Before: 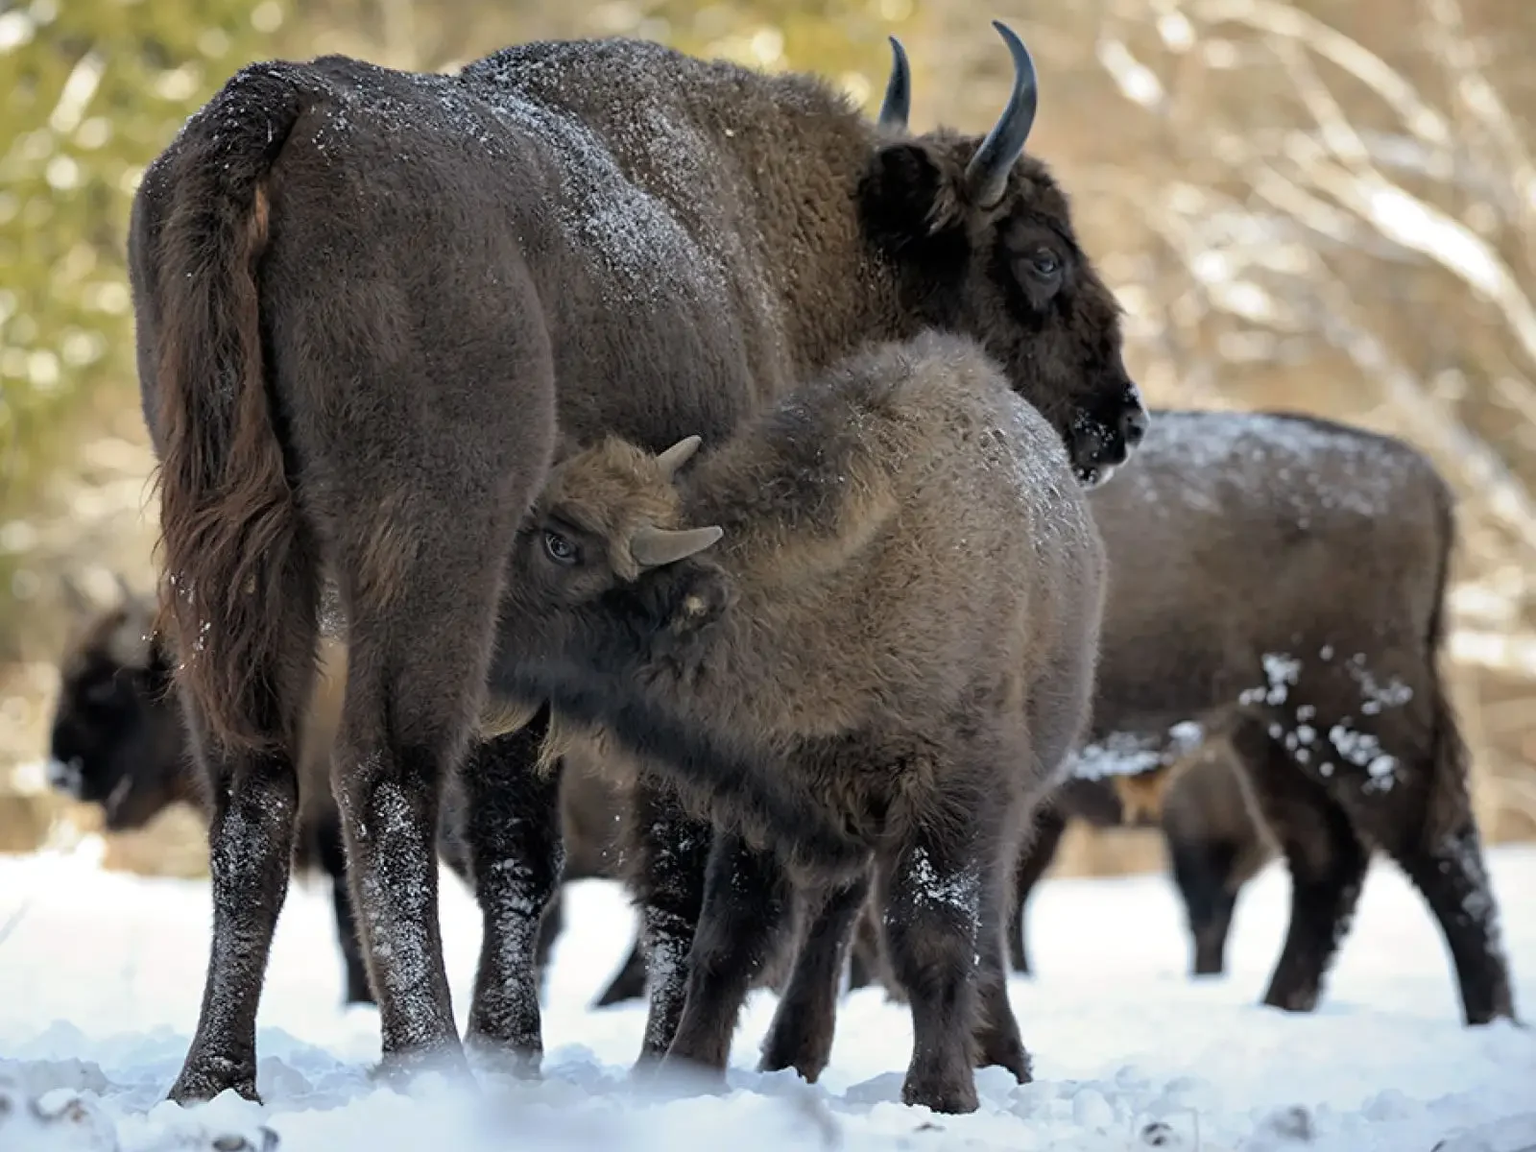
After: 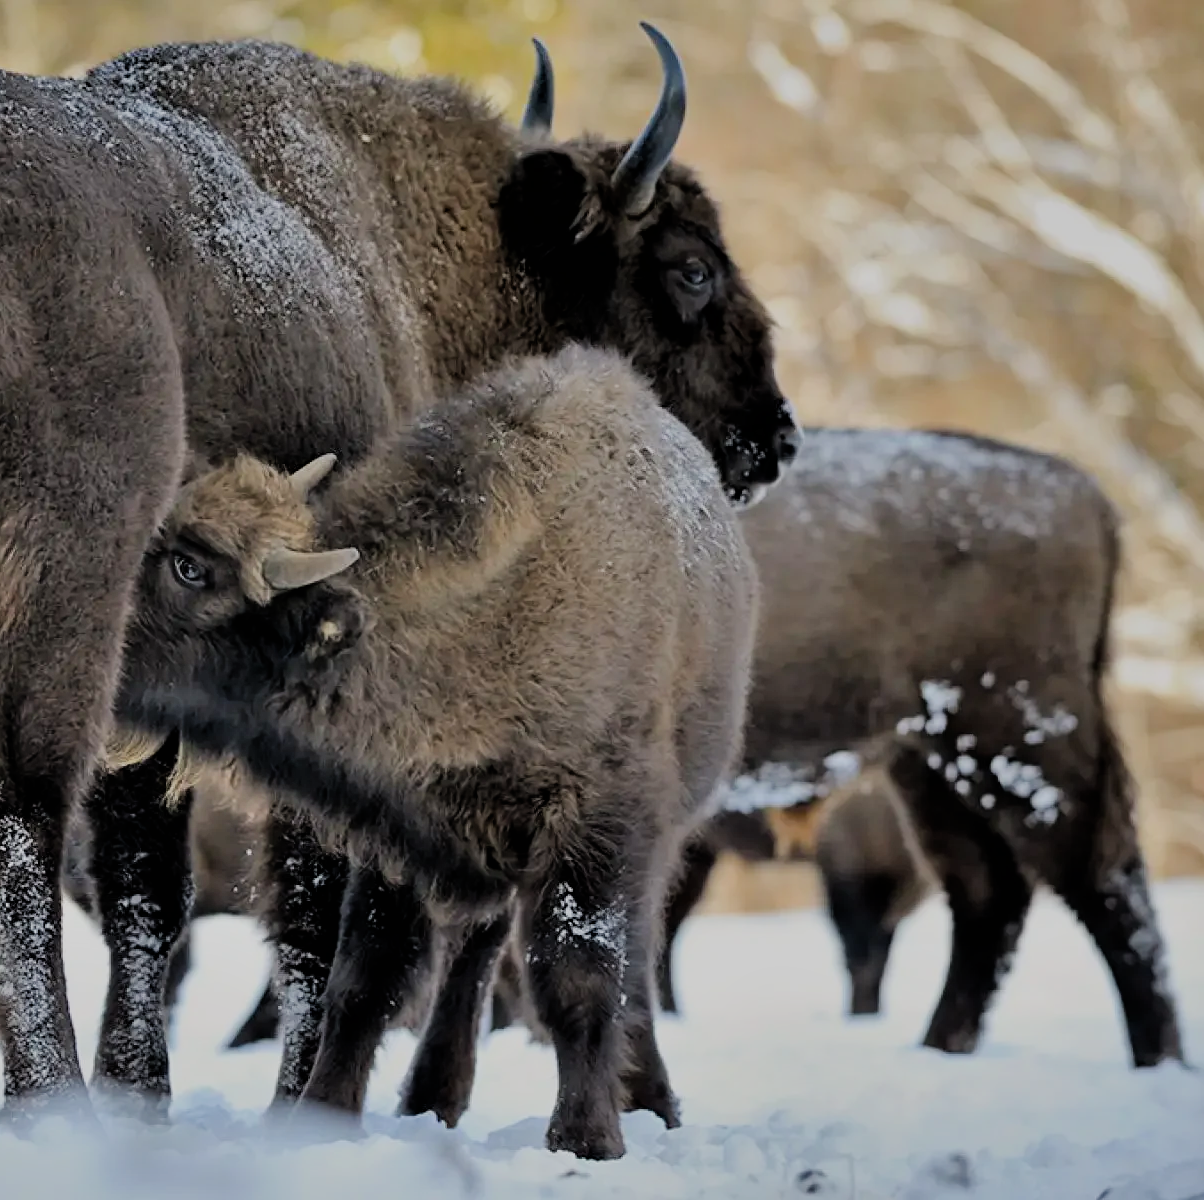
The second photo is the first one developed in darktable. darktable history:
contrast brightness saturation: contrast 0.041, saturation 0.162
shadows and highlights: low approximation 0.01, soften with gaussian
crop and rotate: left 24.741%
filmic rgb: black relative exposure -6.98 EV, white relative exposure 5.68 EV, hardness 2.86
